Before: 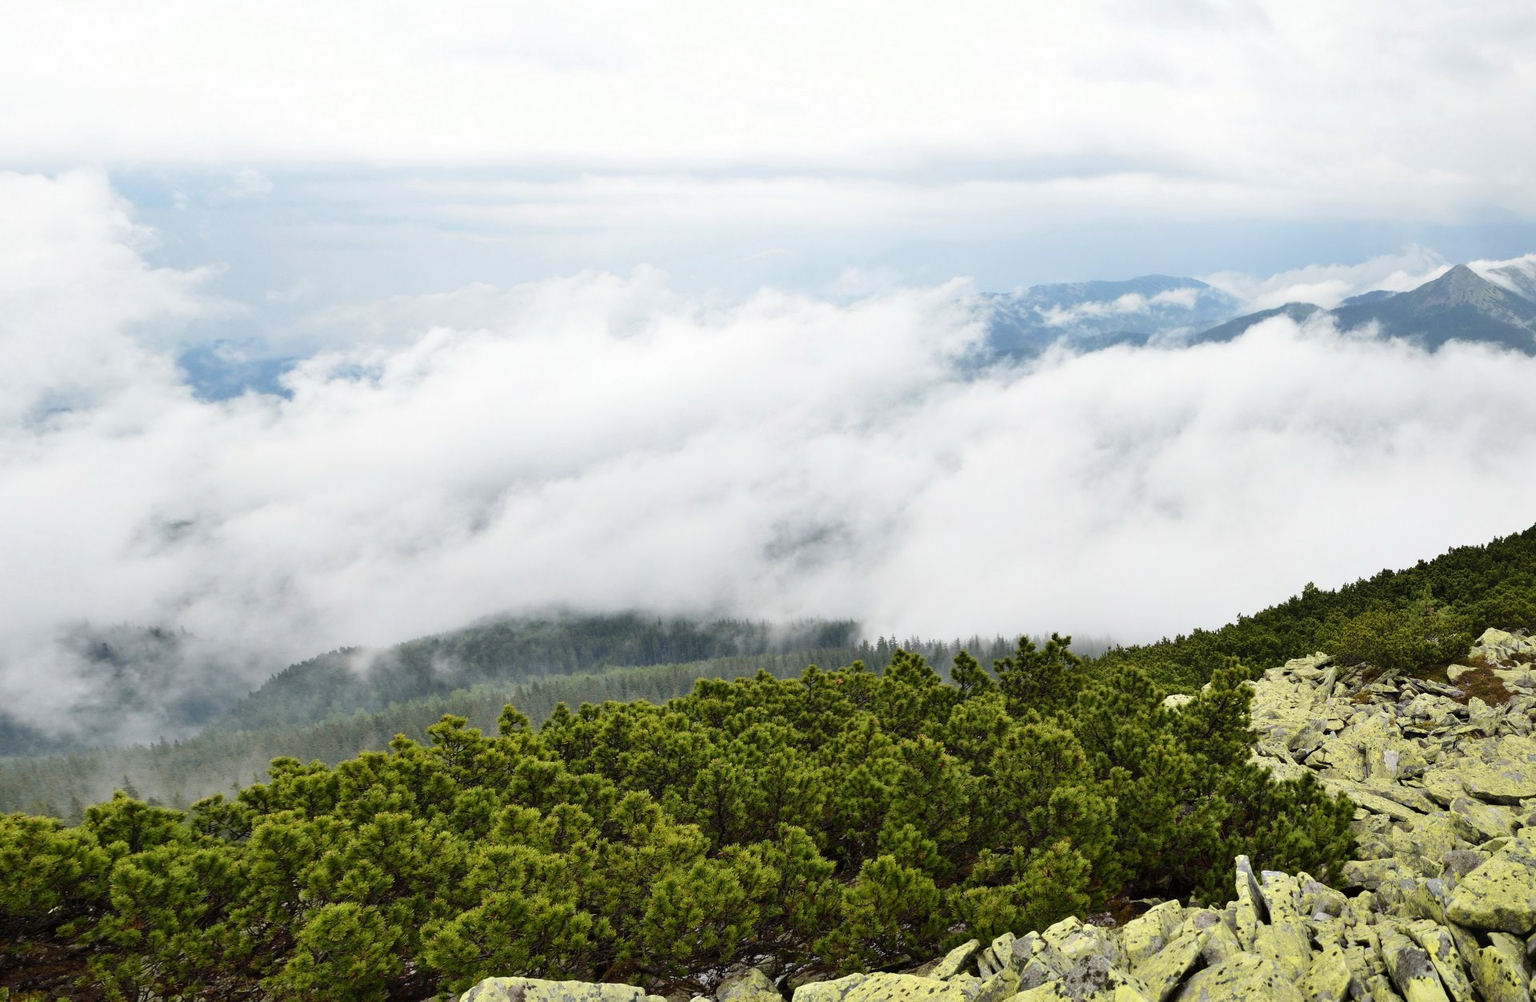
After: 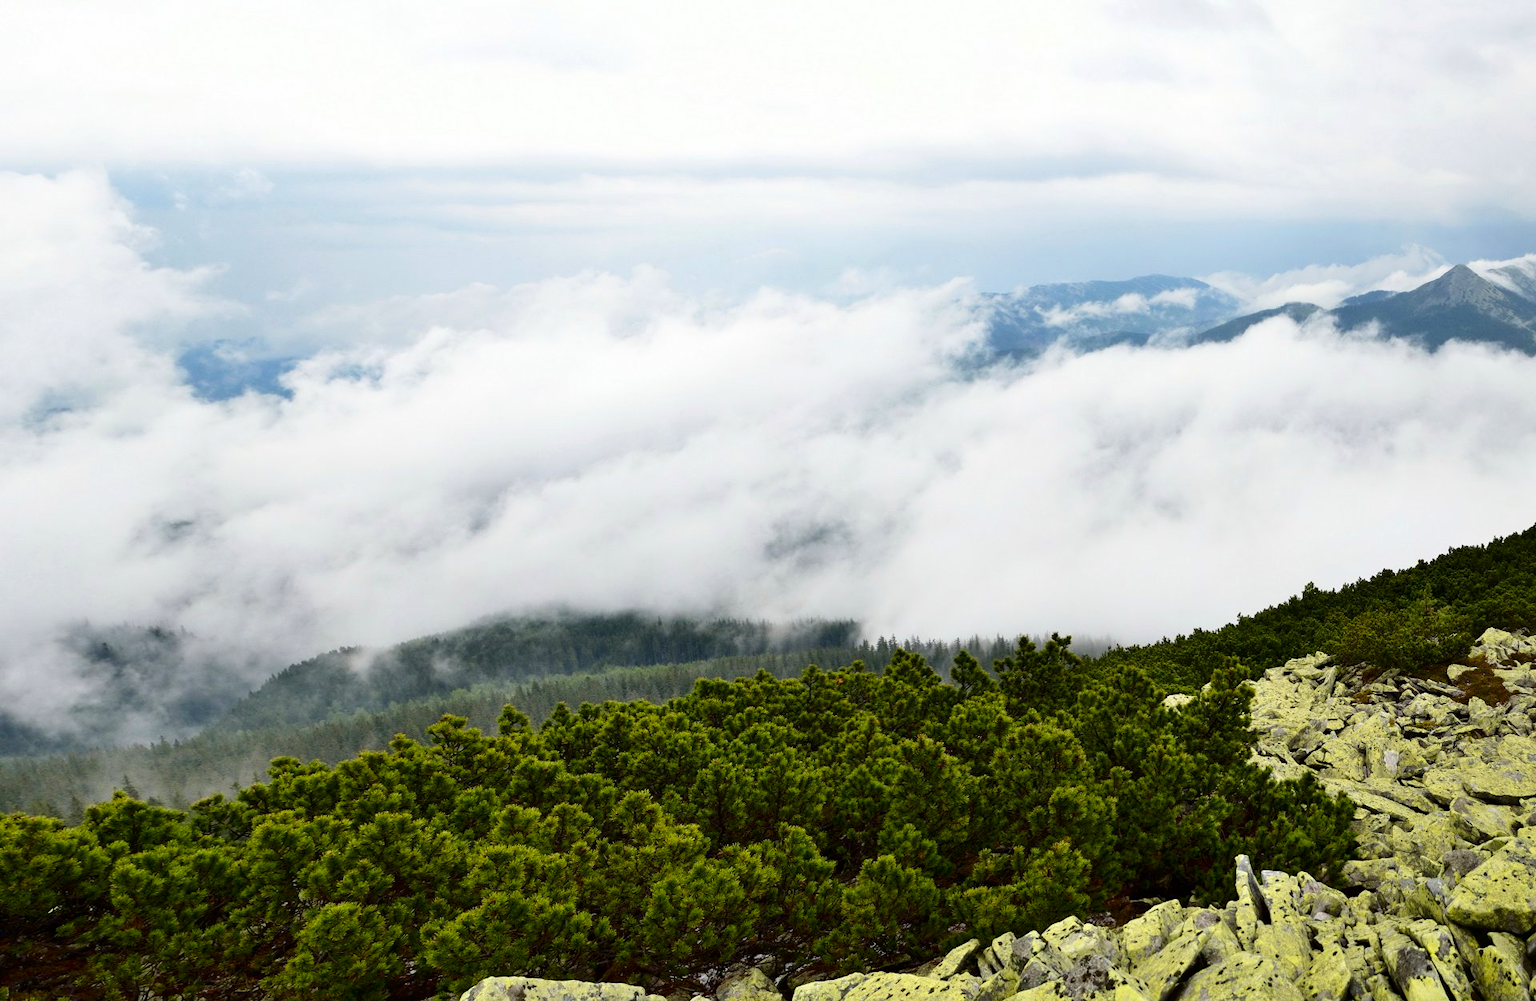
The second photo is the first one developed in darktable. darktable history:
contrast brightness saturation: contrast 0.124, brightness -0.121, saturation 0.2
